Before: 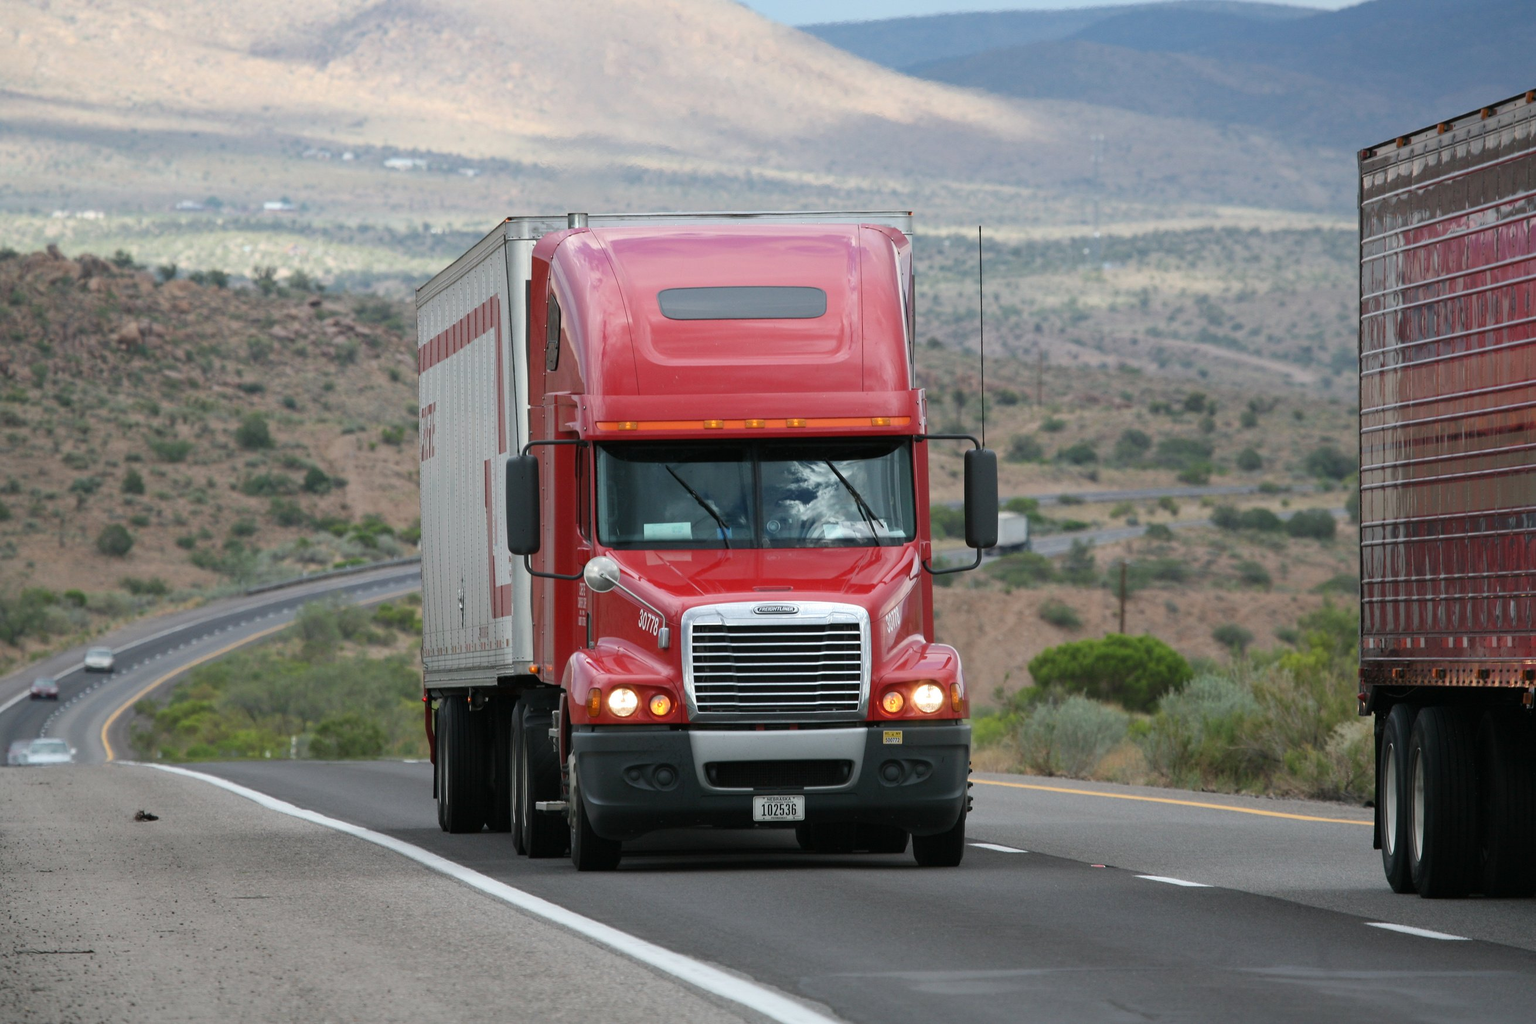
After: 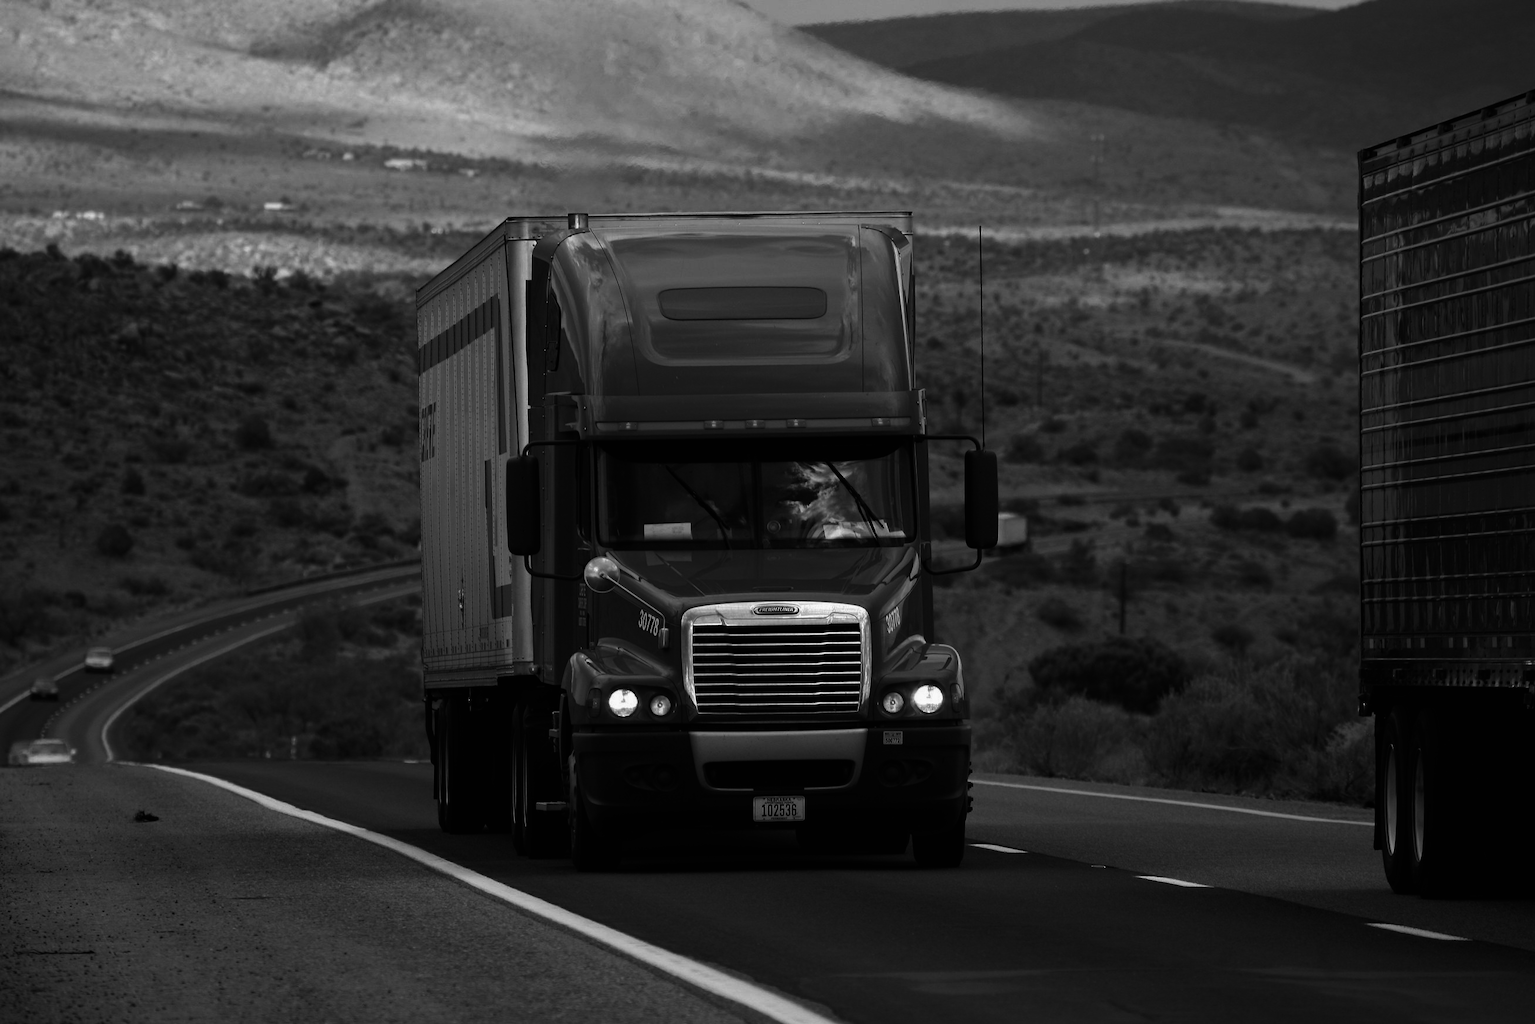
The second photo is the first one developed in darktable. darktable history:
contrast brightness saturation: brightness -1, saturation 1
monochrome: on, module defaults
exposure: black level correction -0.015, compensate highlight preservation false
